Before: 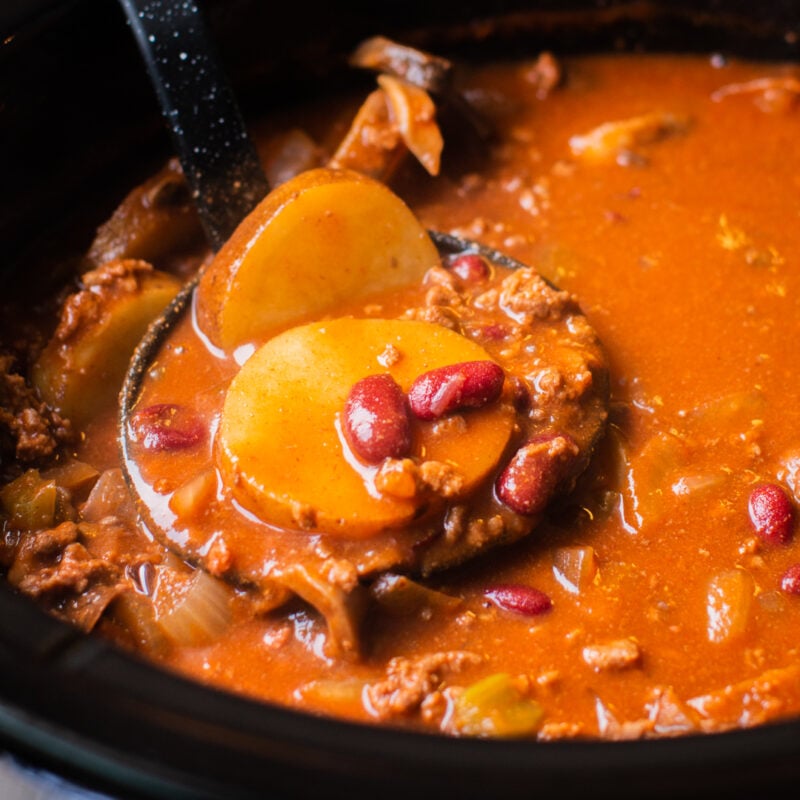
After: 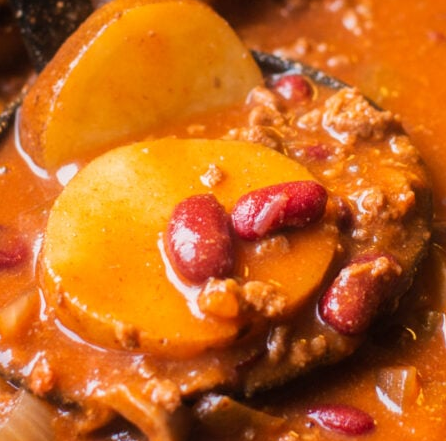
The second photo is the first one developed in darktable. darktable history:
crop and rotate: left 22.229%, top 22.507%, right 21.904%, bottom 22.284%
